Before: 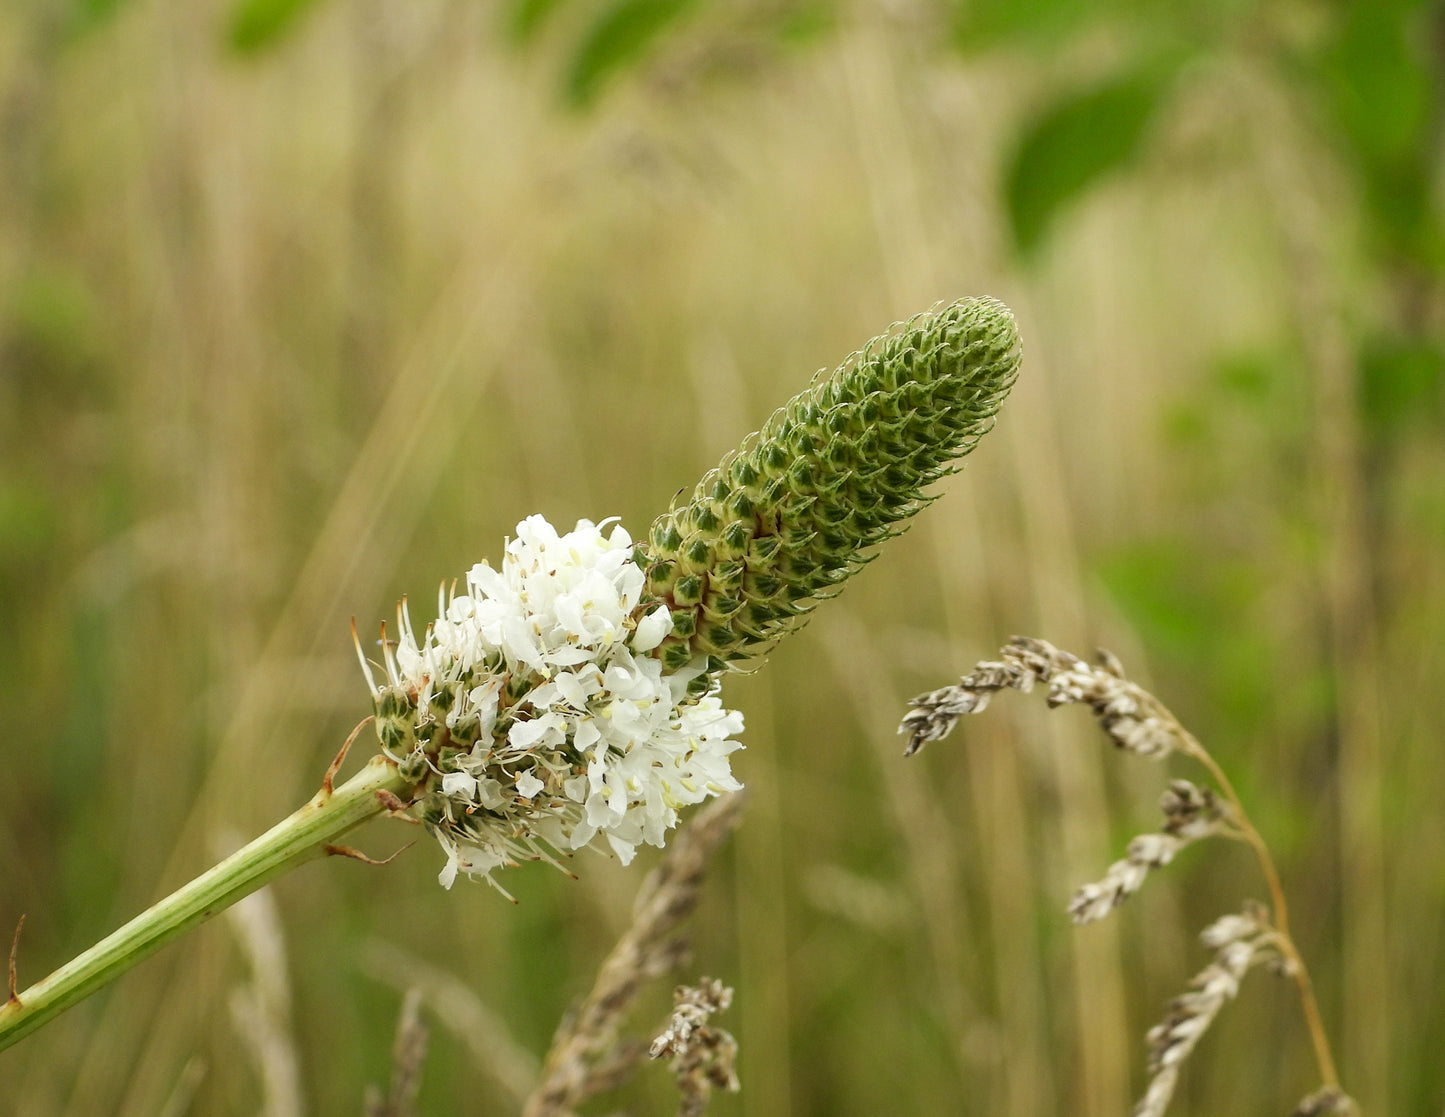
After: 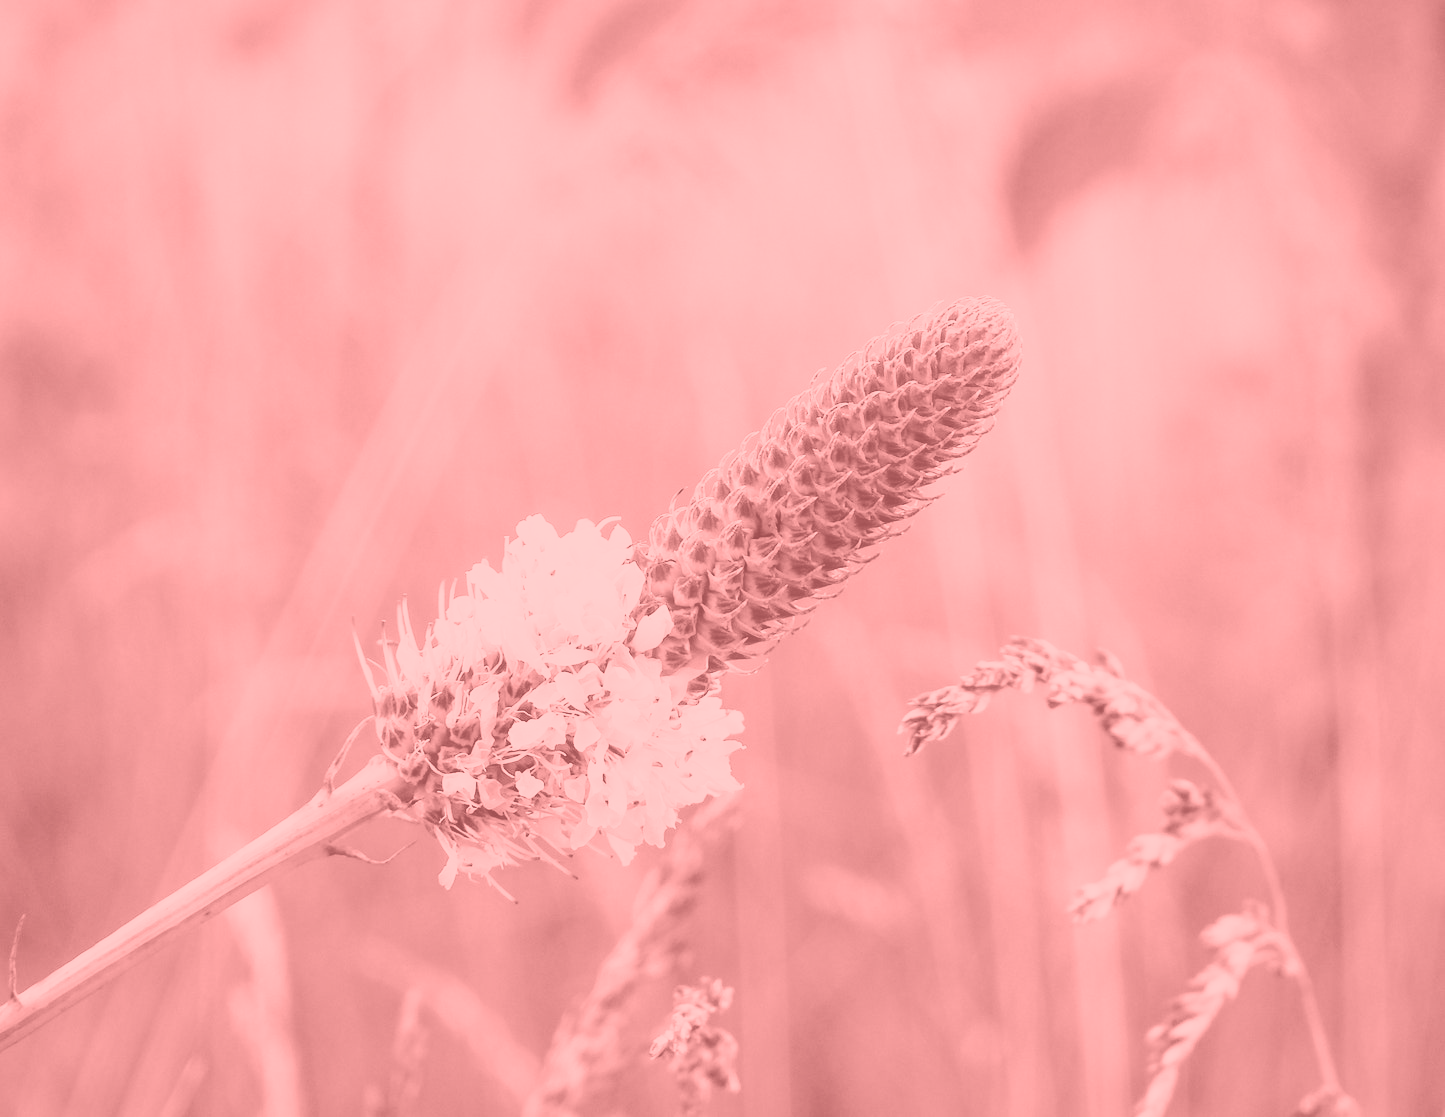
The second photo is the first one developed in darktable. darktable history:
colorize: saturation 51%, source mix 50.67%, lightness 50.67%
base curve: curves: ch0 [(0, 0) (0.028, 0.03) (0.121, 0.232) (0.46, 0.748) (0.859, 0.968) (1, 1)], preserve colors none
